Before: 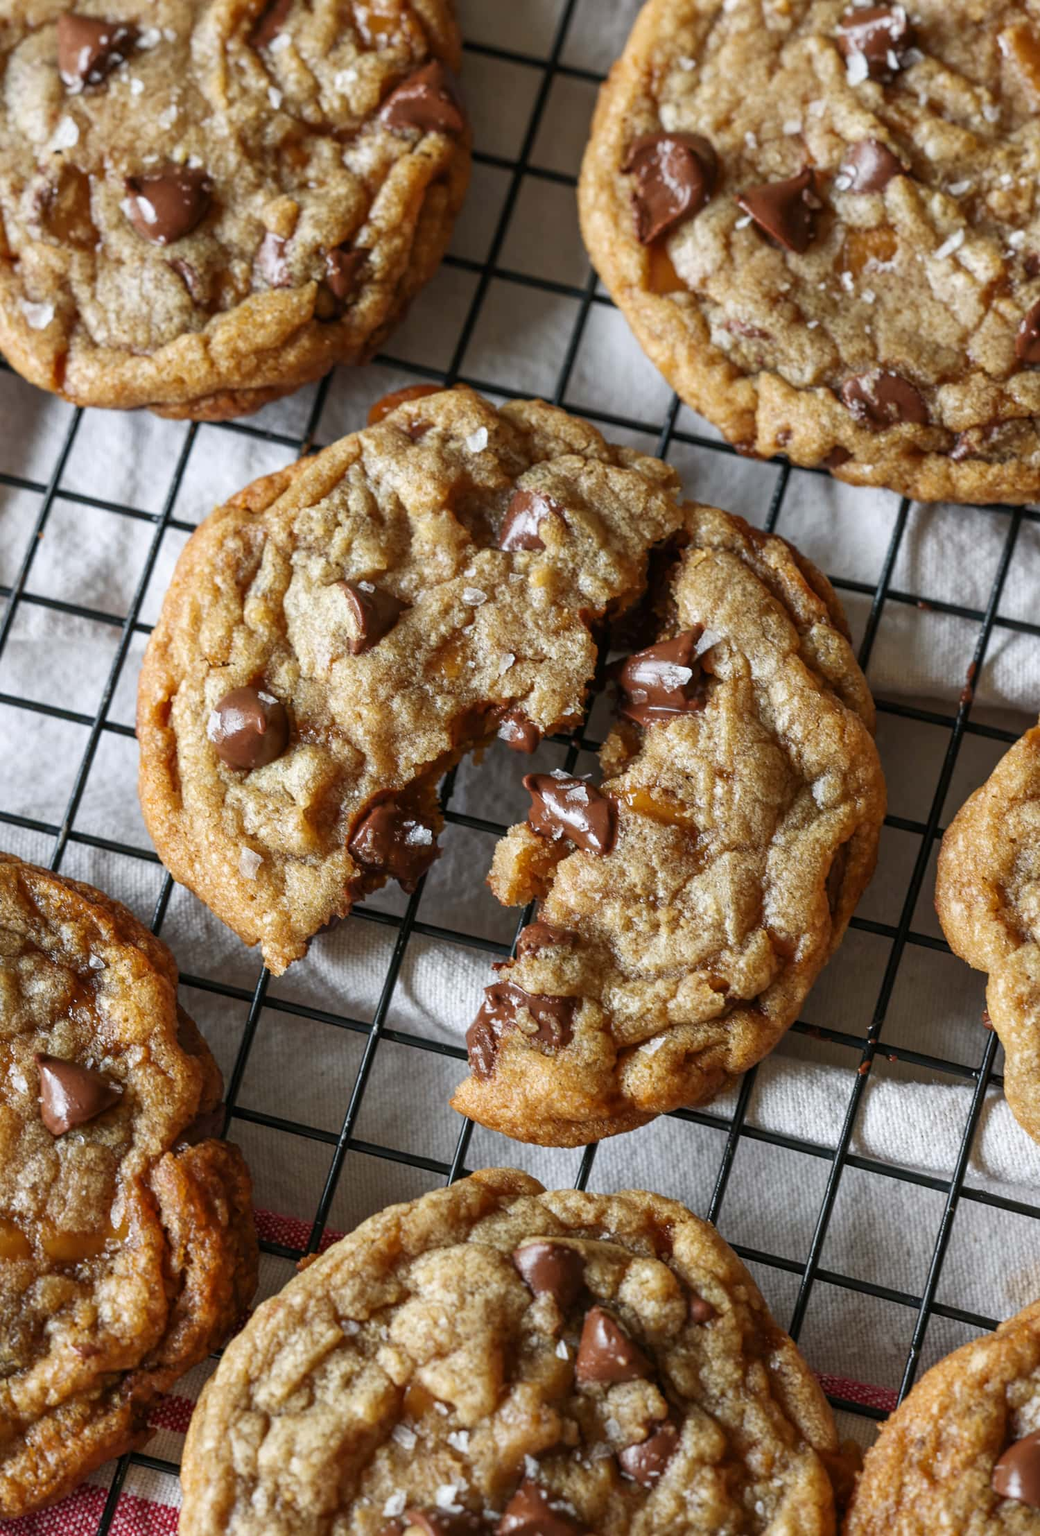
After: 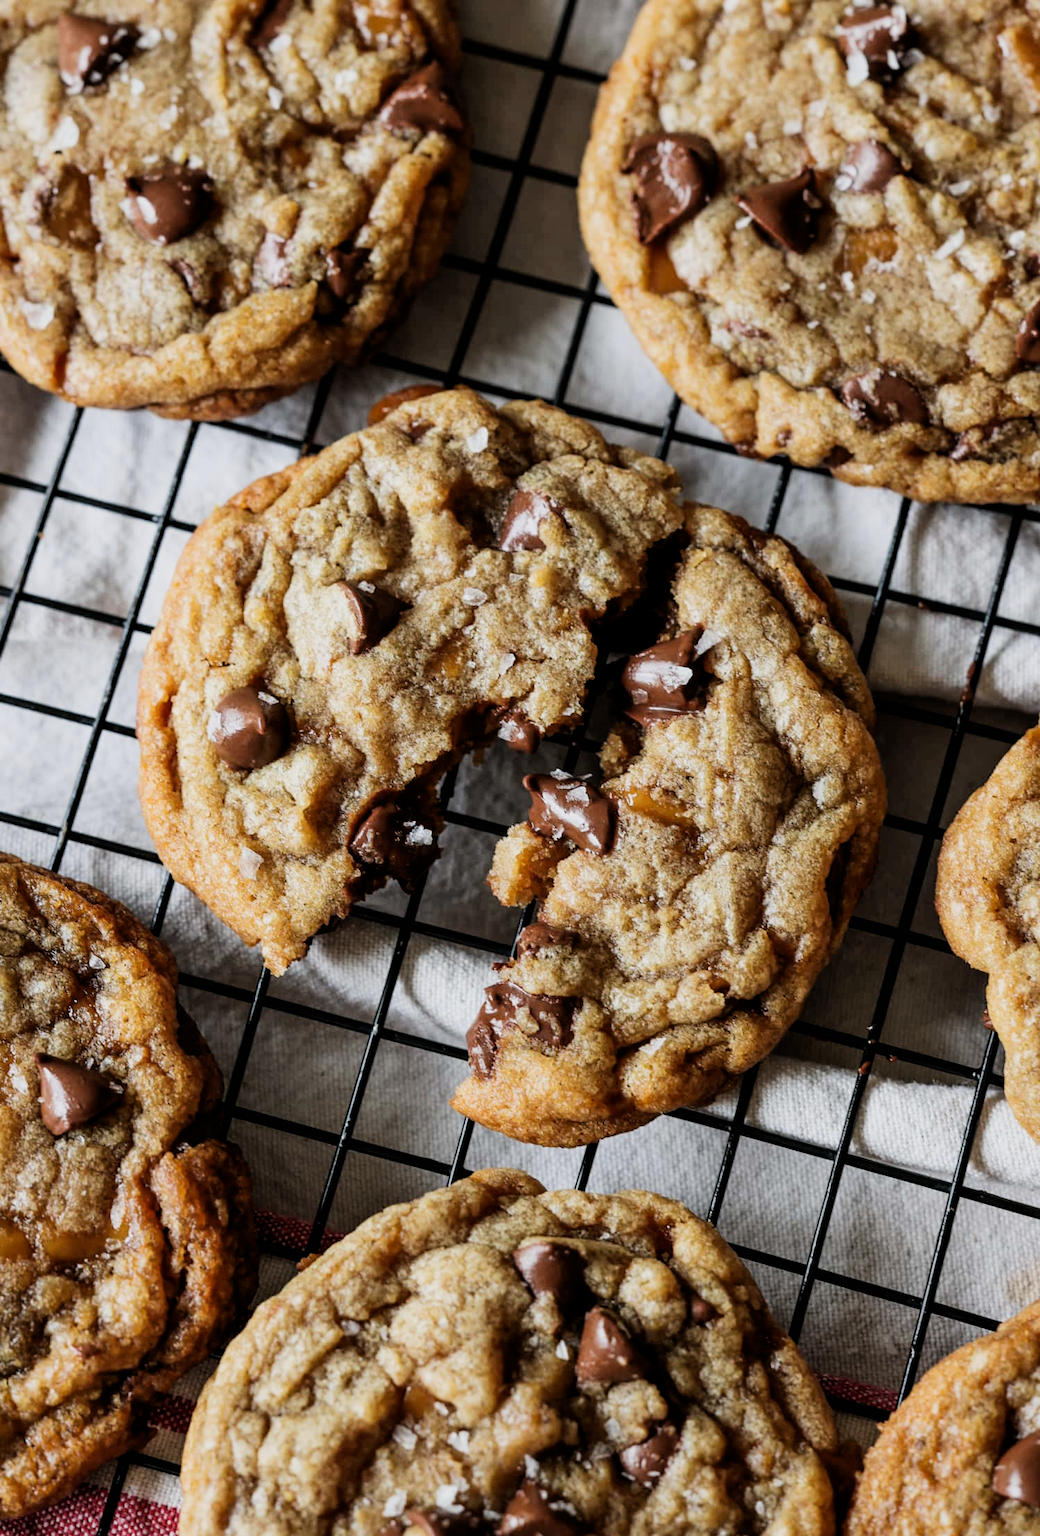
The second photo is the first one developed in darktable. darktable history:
filmic rgb: black relative exposure -5.08 EV, white relative exposure 3.97 EV, hardness 2.89, contrast 1.297, highlights saturation mix -28.67%
exposure: black level correction 0.001, exposure 0.141 EV, compensate highlight preservation false
